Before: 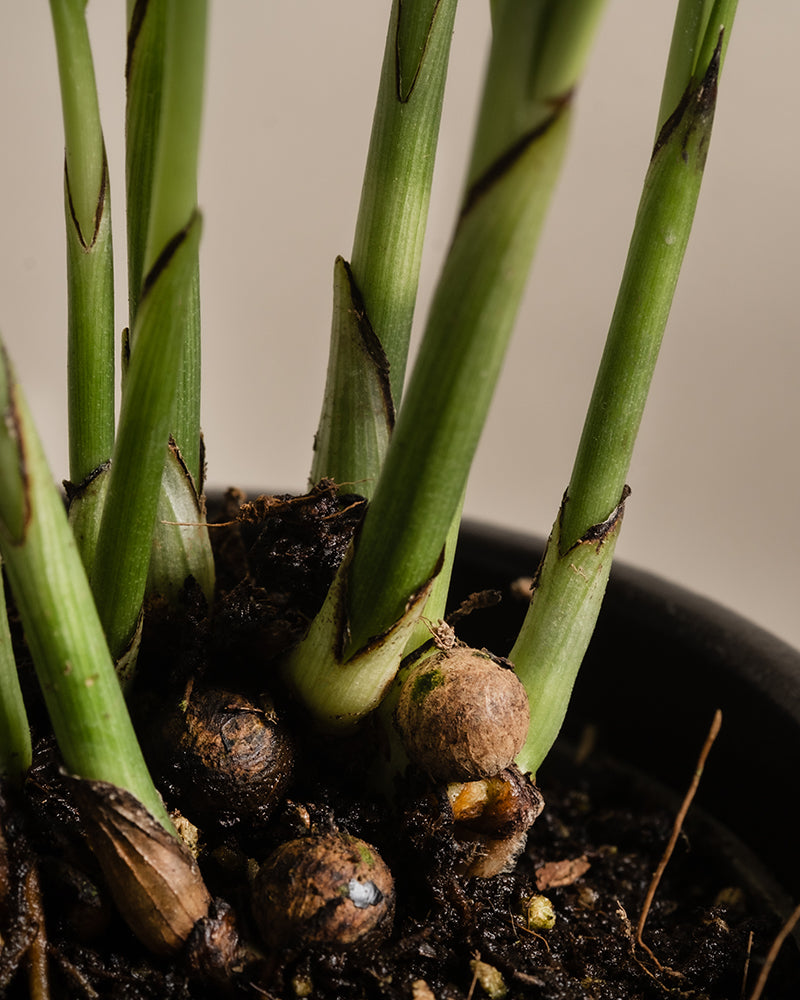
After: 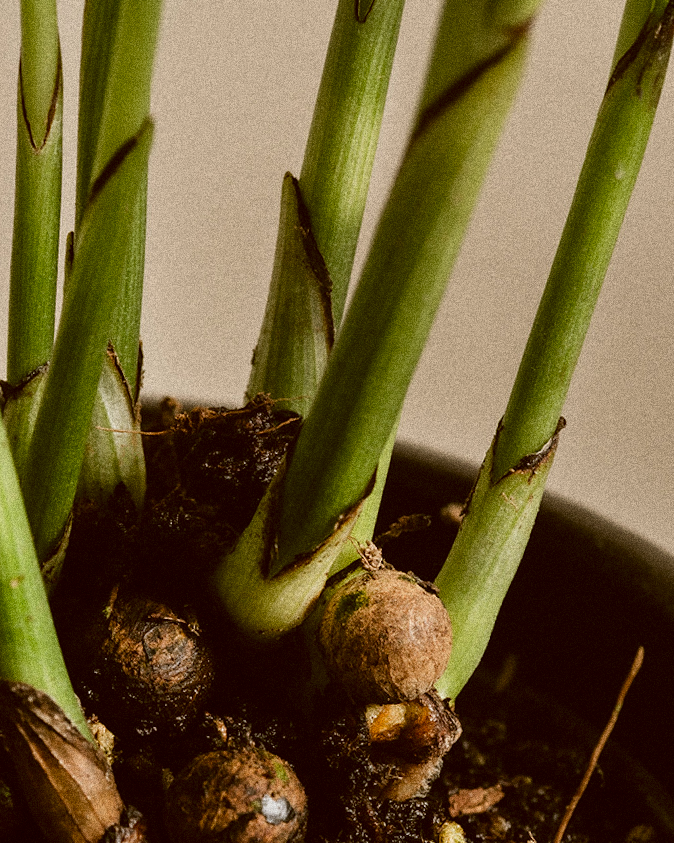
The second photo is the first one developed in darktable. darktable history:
crop and rotate: angle -3.27°, left 5.211%, top 5.211%, right 4.607%, bottom 4.607%
color correction: highlights a* -0.482, highlights b* 0.161, shadows a* 4.66, shadows b* 20.72
grain: coarseness 14.49 ISO, strength 48.04%, mid-tones bias 35%
